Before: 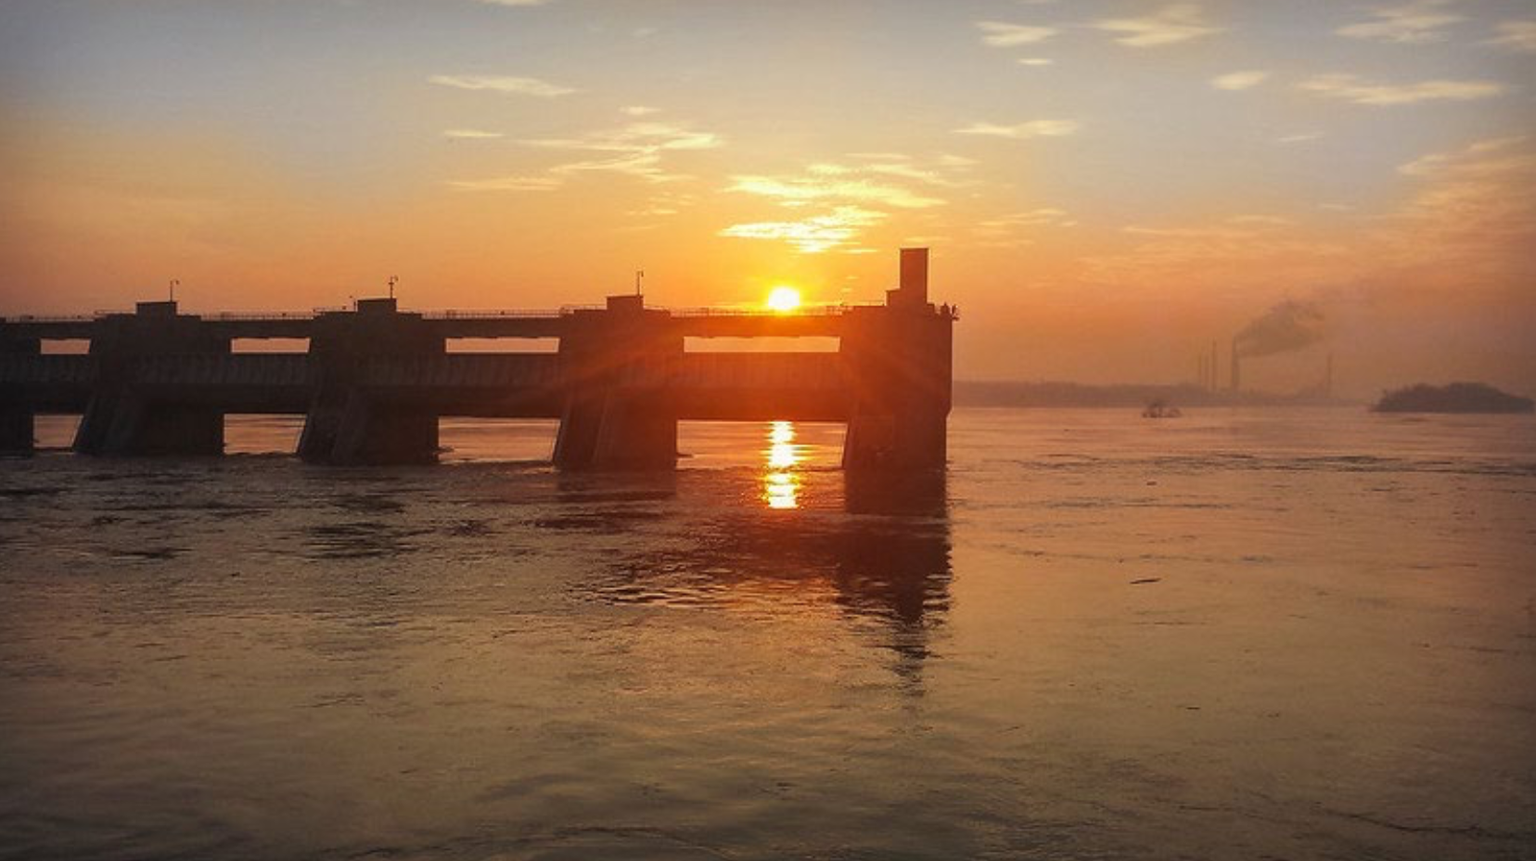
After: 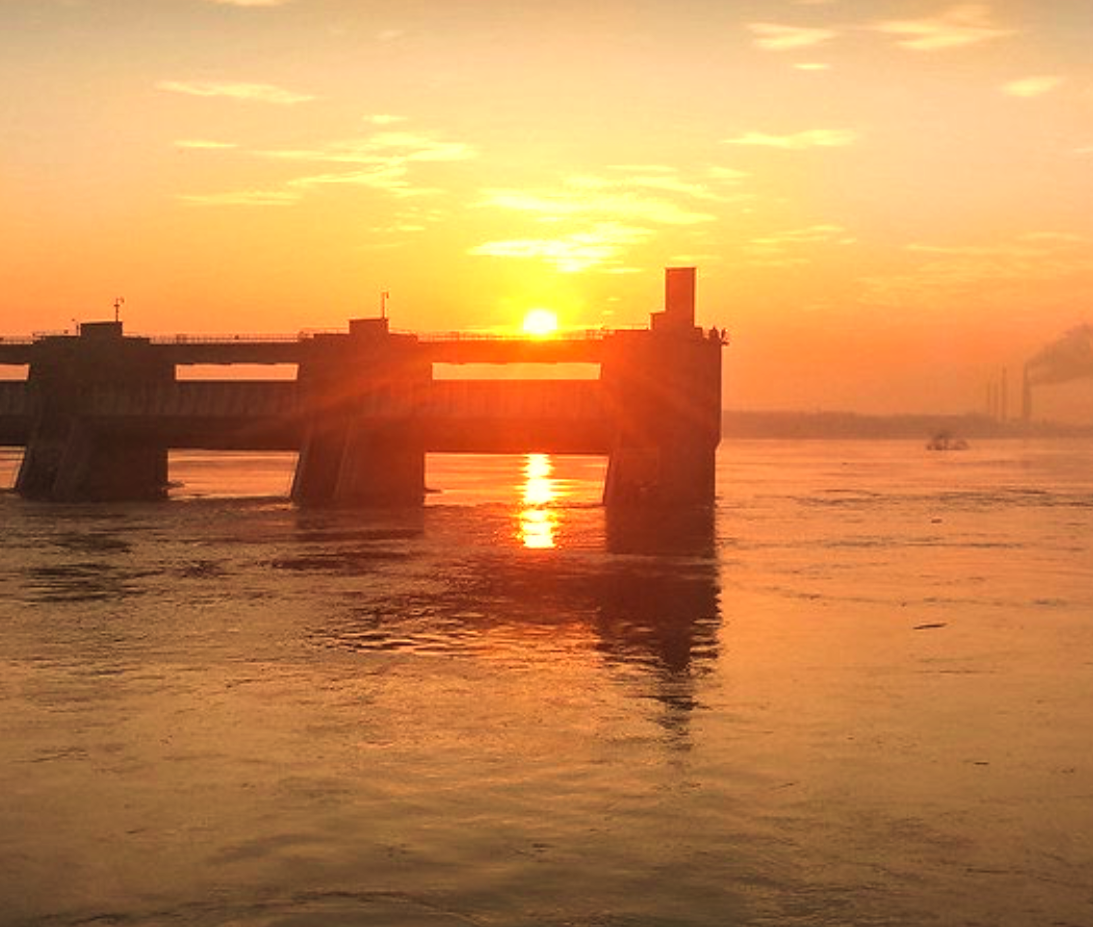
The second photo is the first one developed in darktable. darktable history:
white balance: red 1.138, green 0.996, blue 0.812
velvia: on, module defaults
exposure: black level correction 0, exposure 0.5 EV, compensate highlight preservation false
crop and rotate: left 18.442%, right 15.508%
